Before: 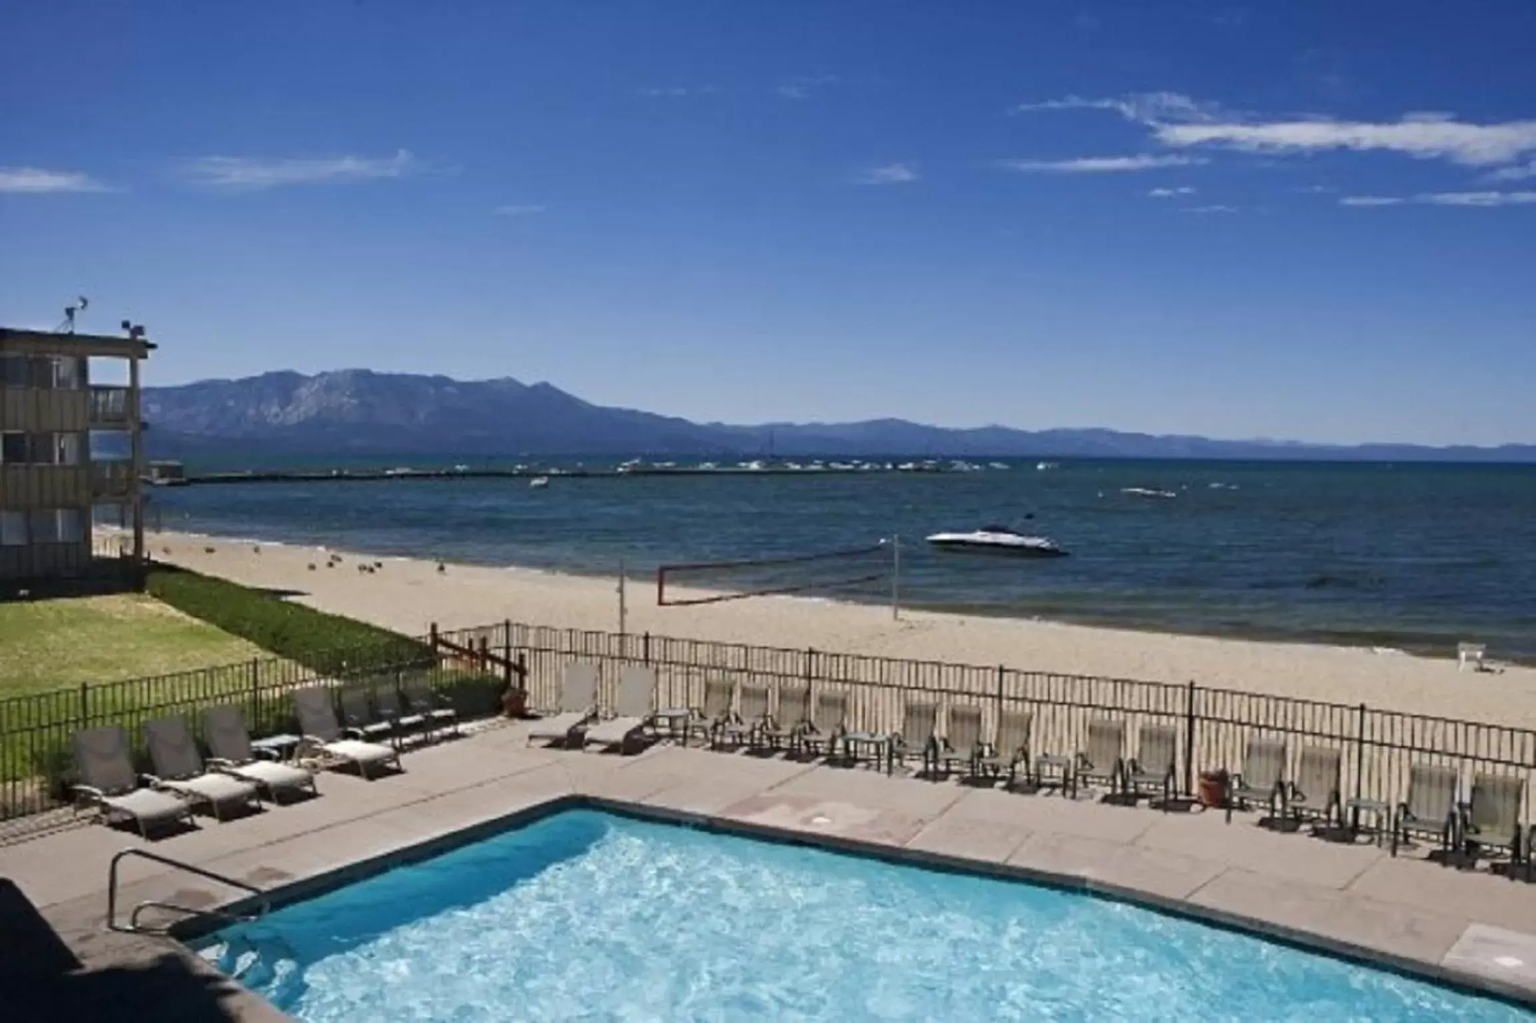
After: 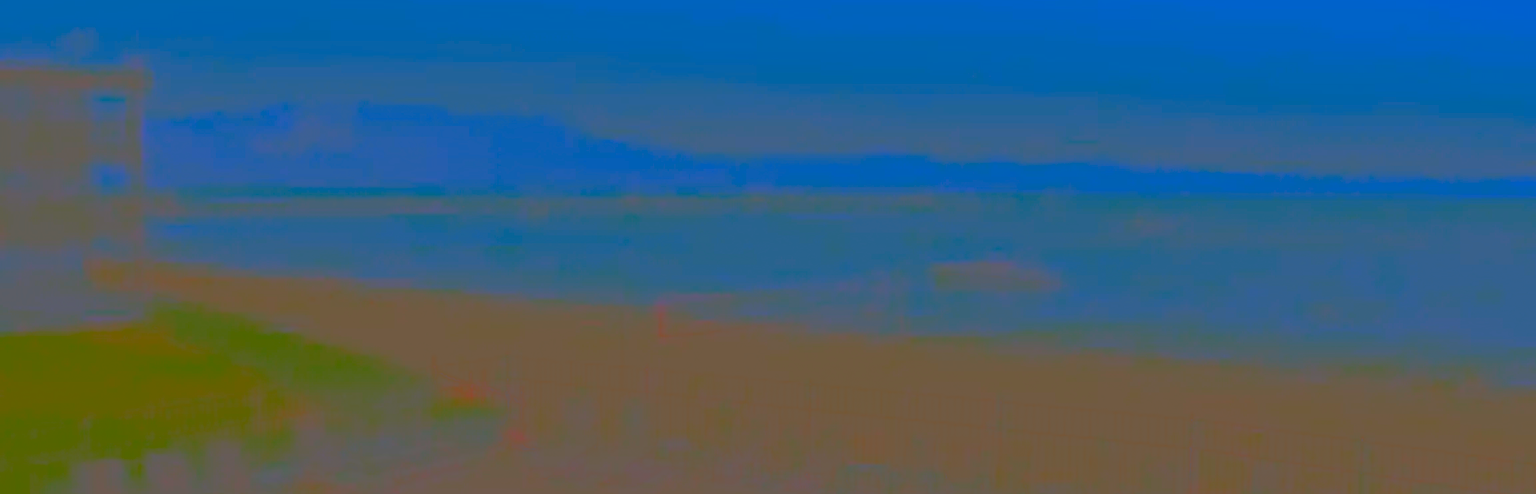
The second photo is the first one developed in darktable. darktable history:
contrast brightness saturation: contrast -0.989, brightness -0.163, saturation 0.76
crop and rotate: top 26.266%, bottom 25.369%
